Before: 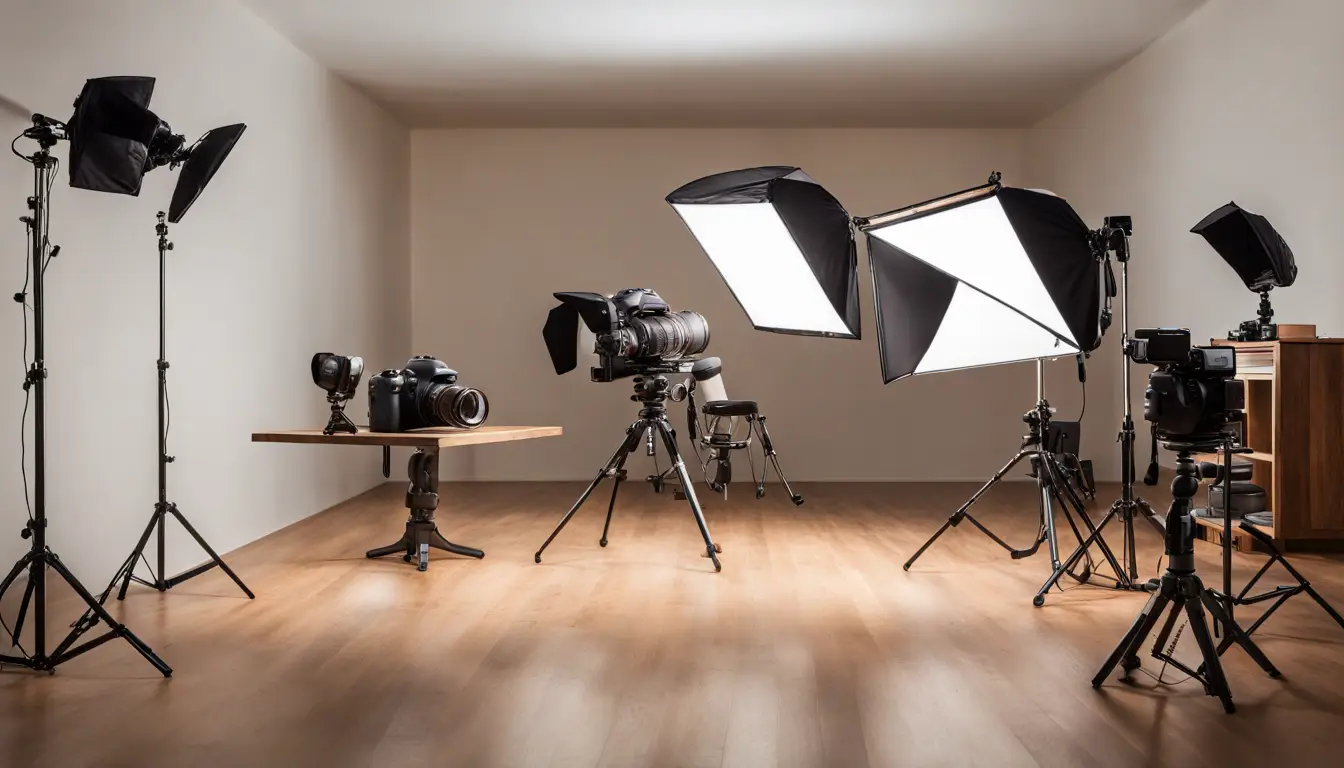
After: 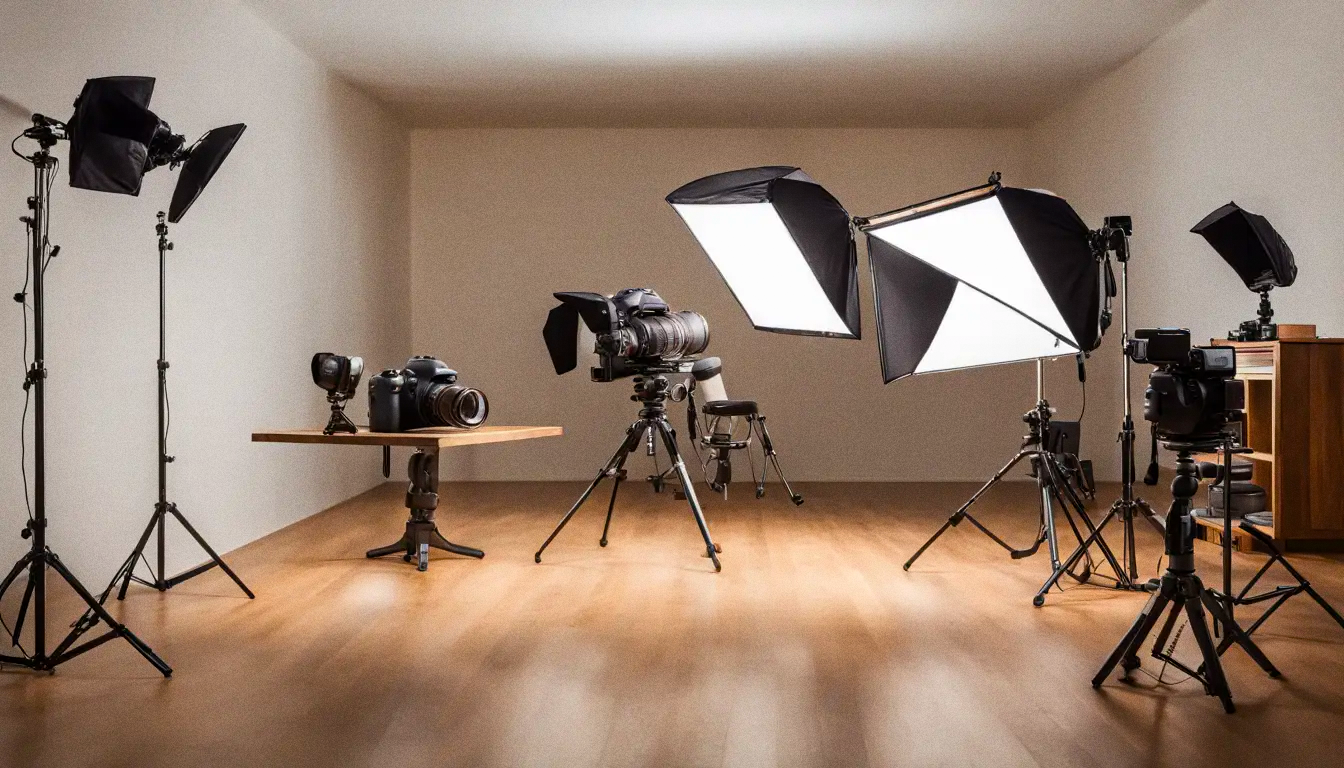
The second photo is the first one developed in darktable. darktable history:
grain: coarseness 0.09 ISO
color balance rgb: perceptual saturation grading › global saturation 20%, global vibrance 20%
